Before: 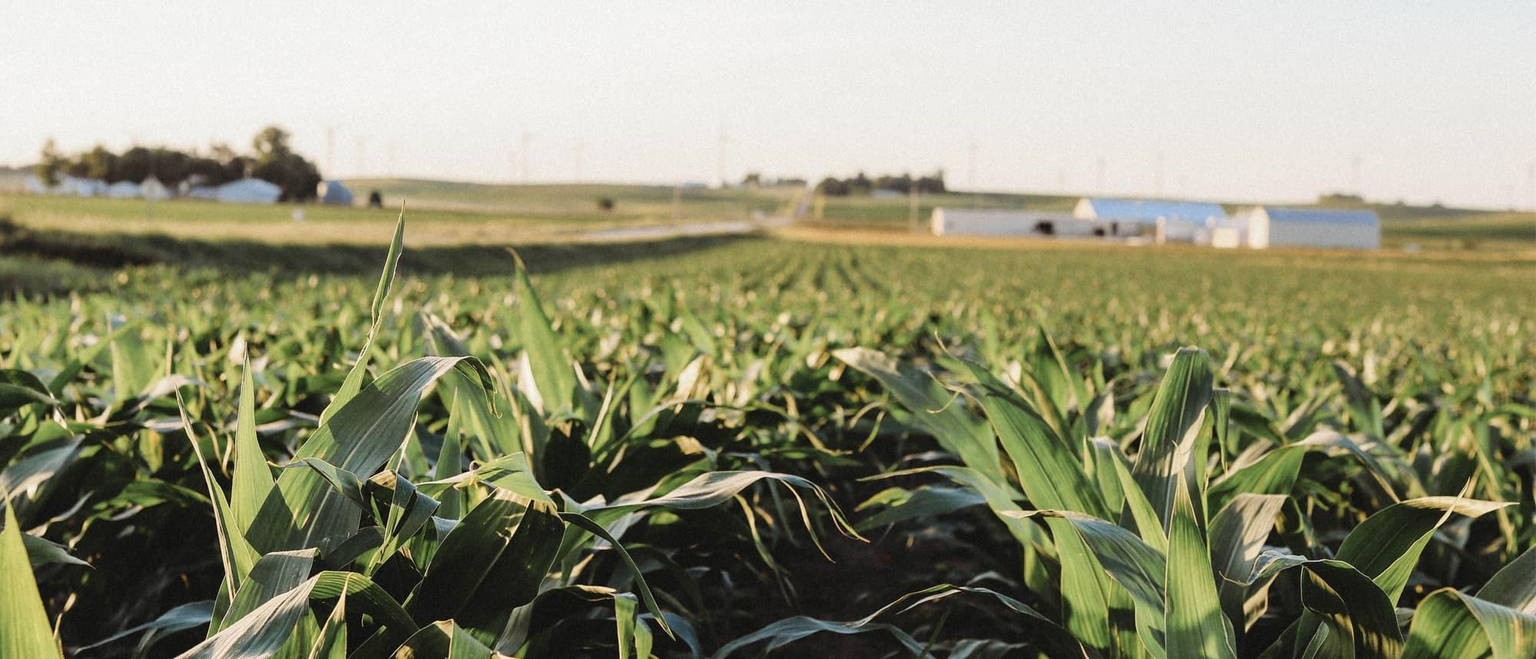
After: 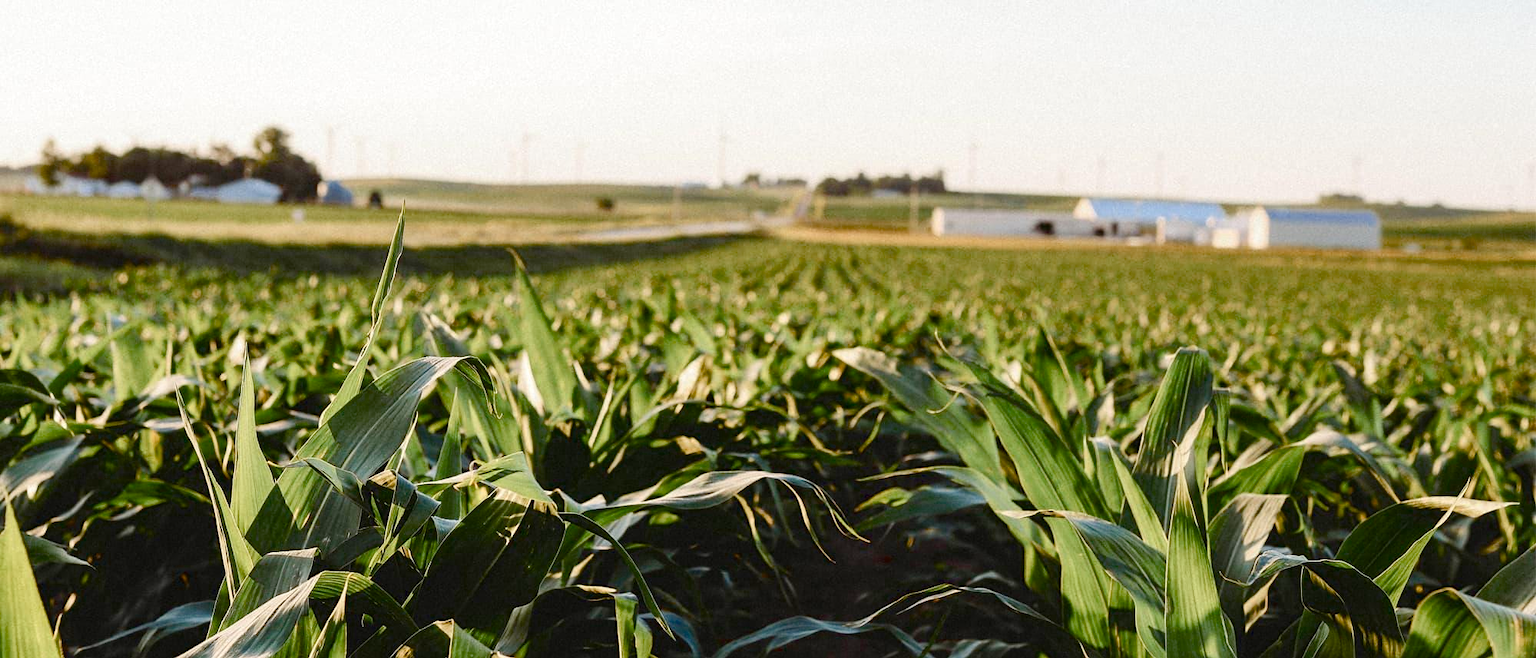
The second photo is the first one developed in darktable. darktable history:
color balance rgb: perceptual saturation grading › global saturation 20%, perceptual saturation grading › highlights -25.886%, perceptual saturation grading › shadows 50.139%, perceptual brilliance grading › highlights 5.43%, perceptual brilliance grading › shadows -10.104%, global vibrance 6.764%, saturation formula JzAzBz (2021)
